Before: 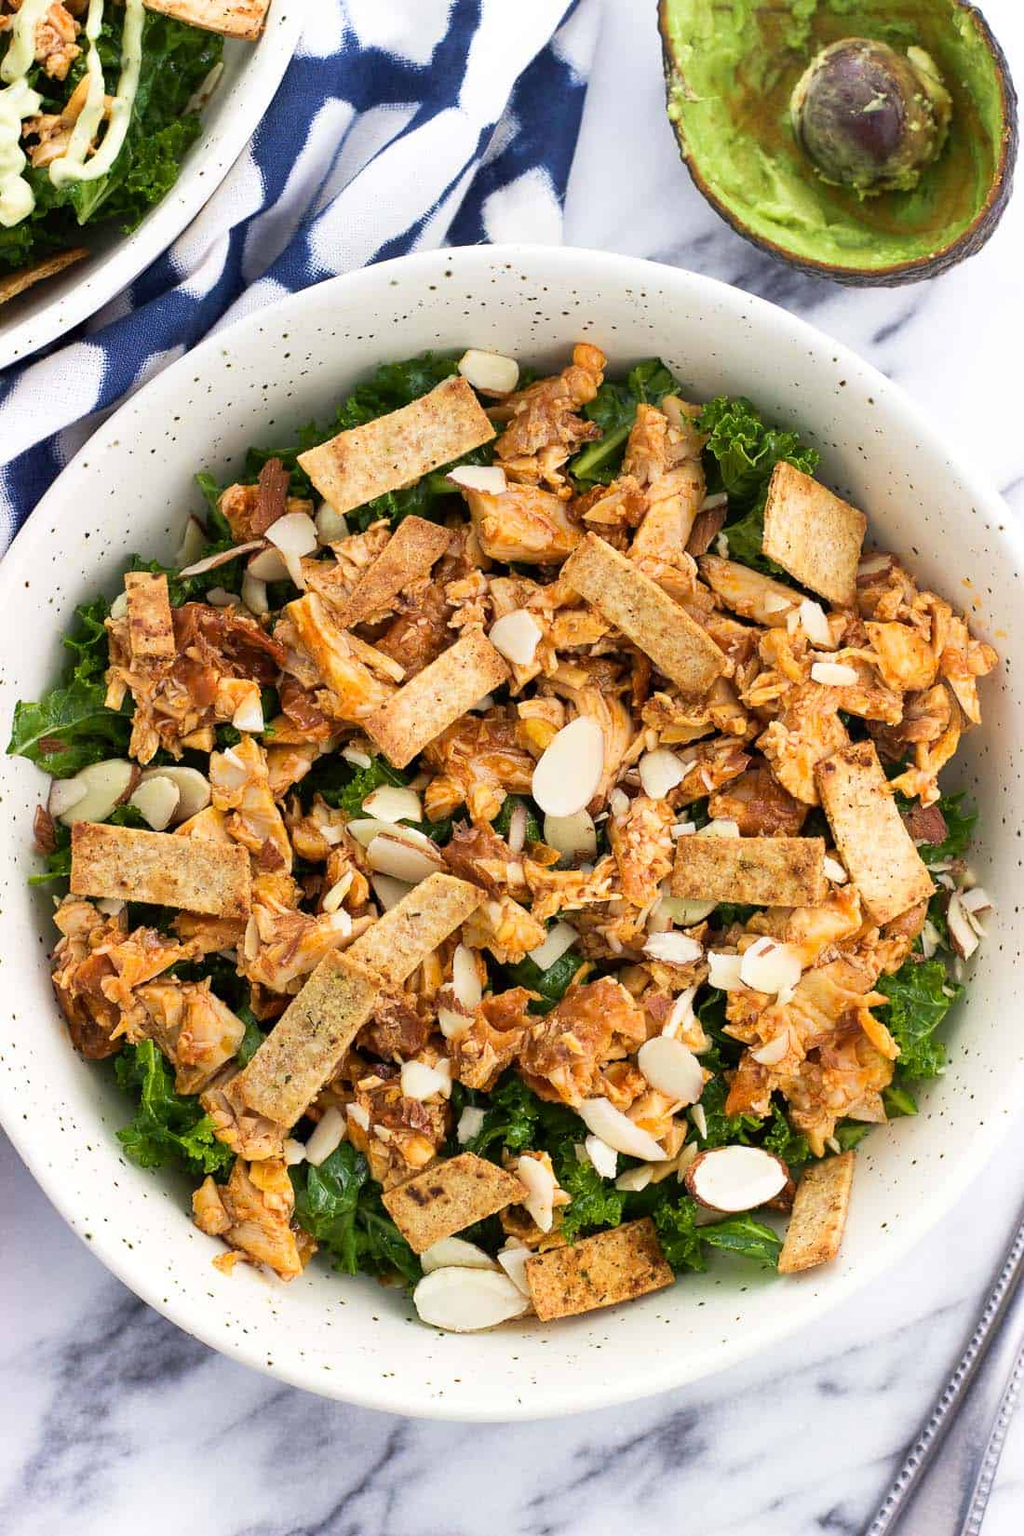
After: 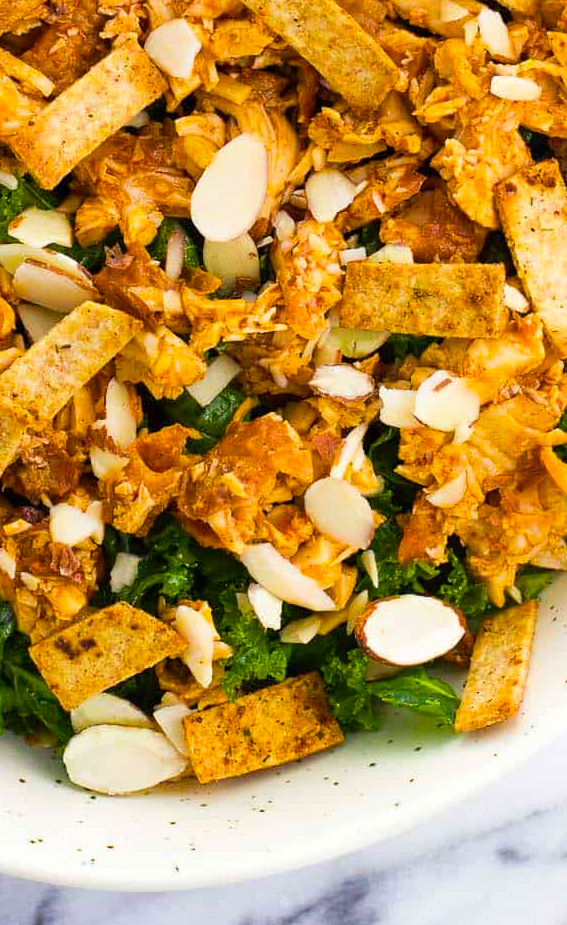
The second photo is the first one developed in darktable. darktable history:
color balance rgb: linear chroma grading › global chroma 18.979%, perceptual saturation grading › global saturation 19.343%
crop: left 34.676%, top 38.557%, right 13.712%, bottom 5.371%
